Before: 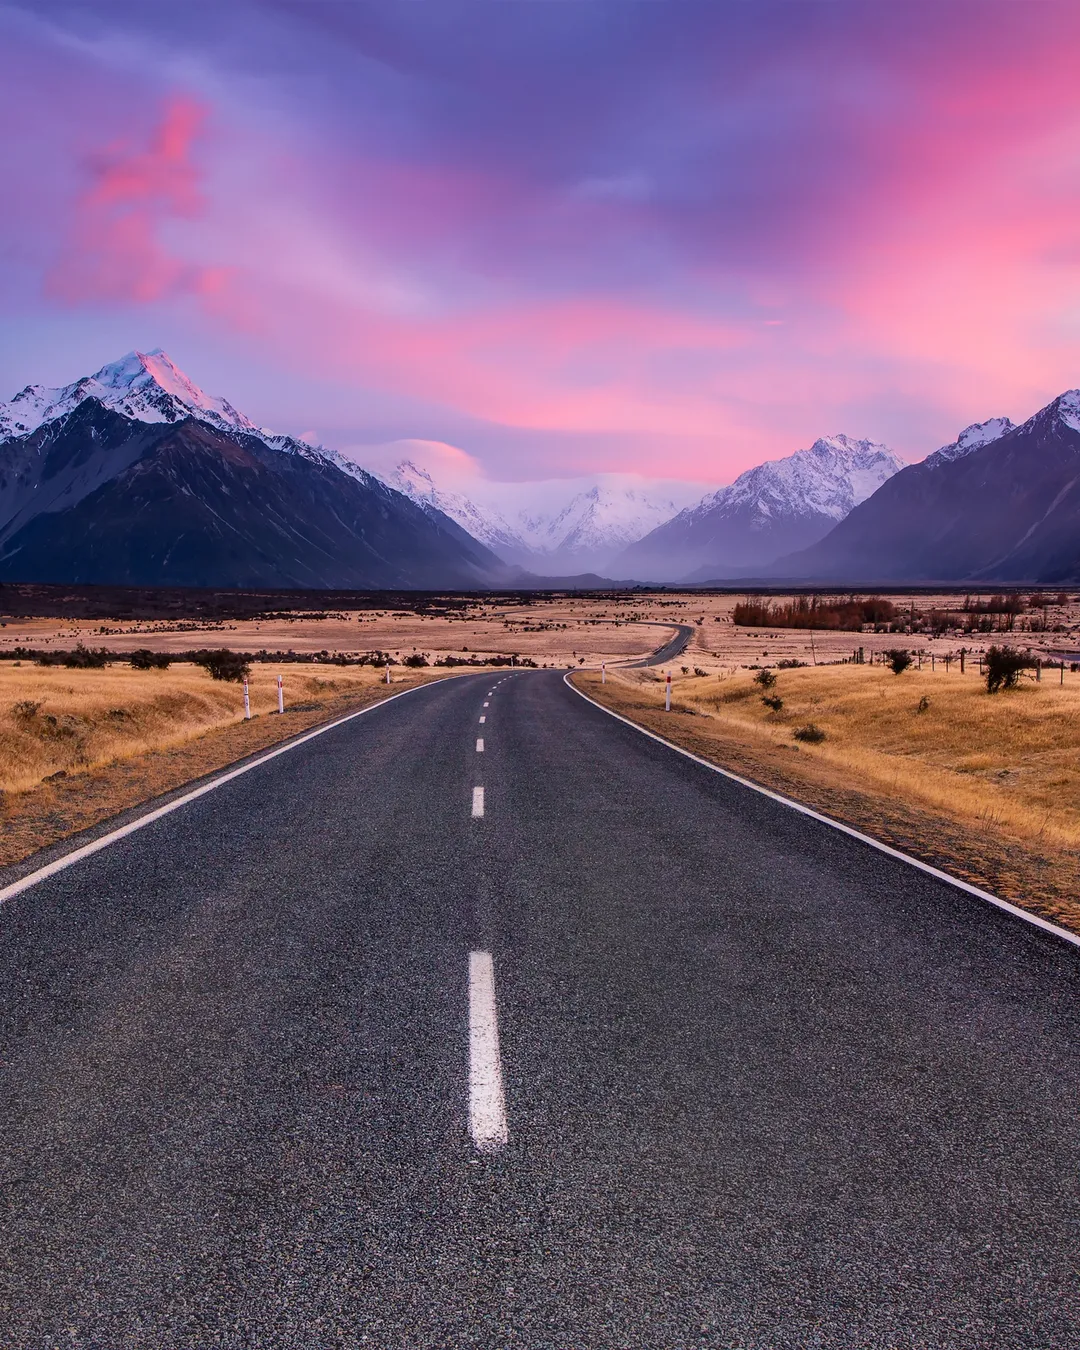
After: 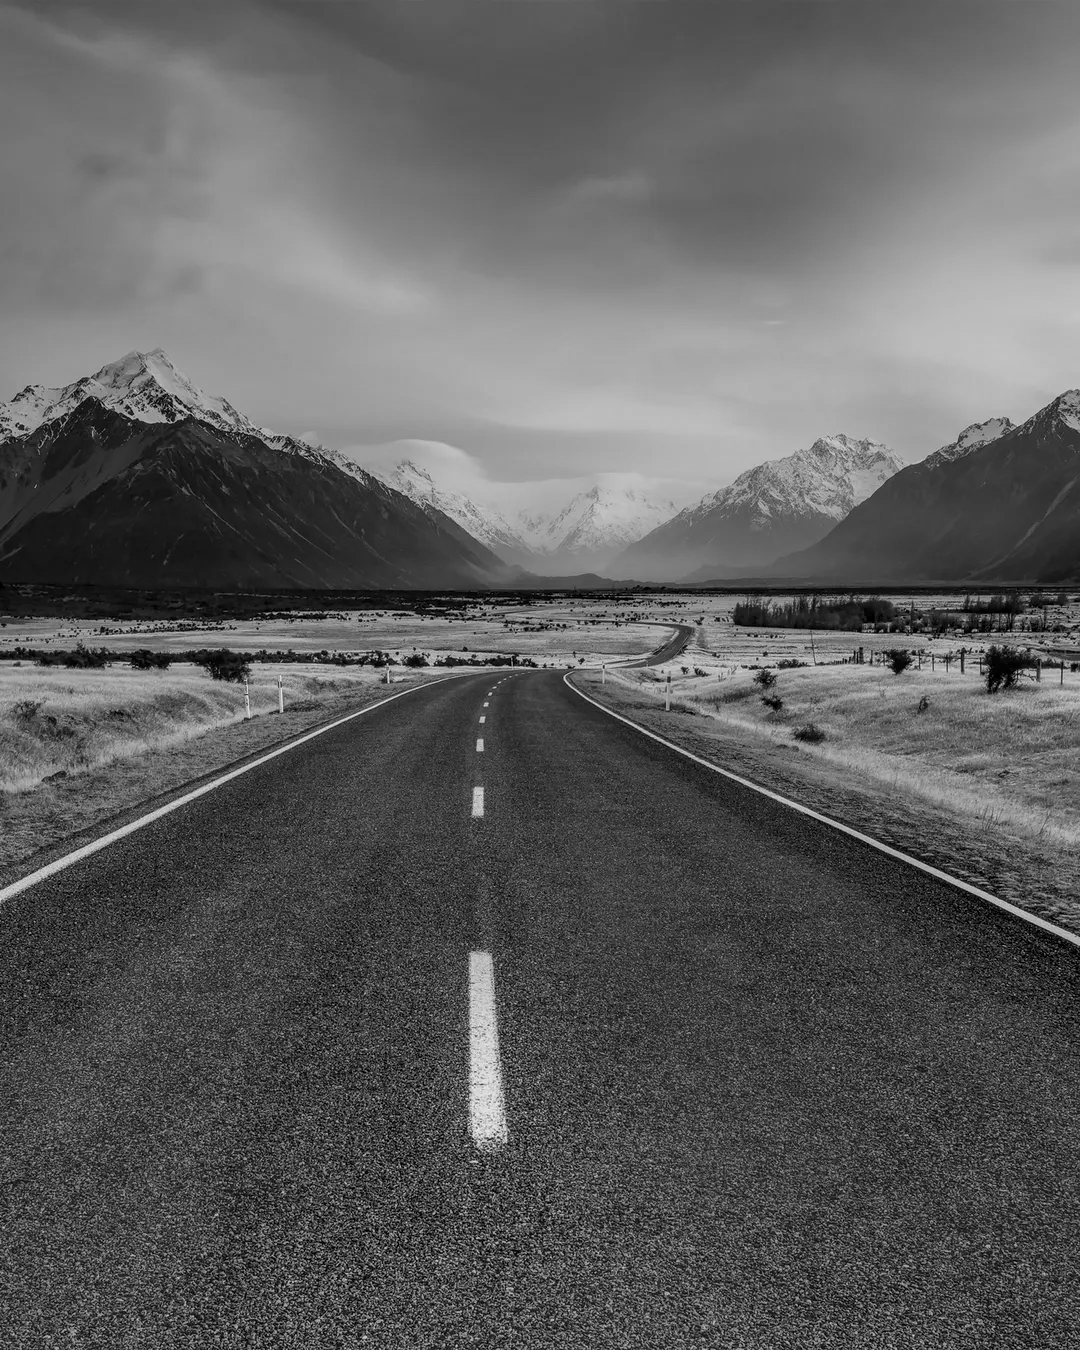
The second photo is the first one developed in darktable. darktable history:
local contrast: on, module defaults
monochrome: a -35.87, b 49.73, size 1.7
